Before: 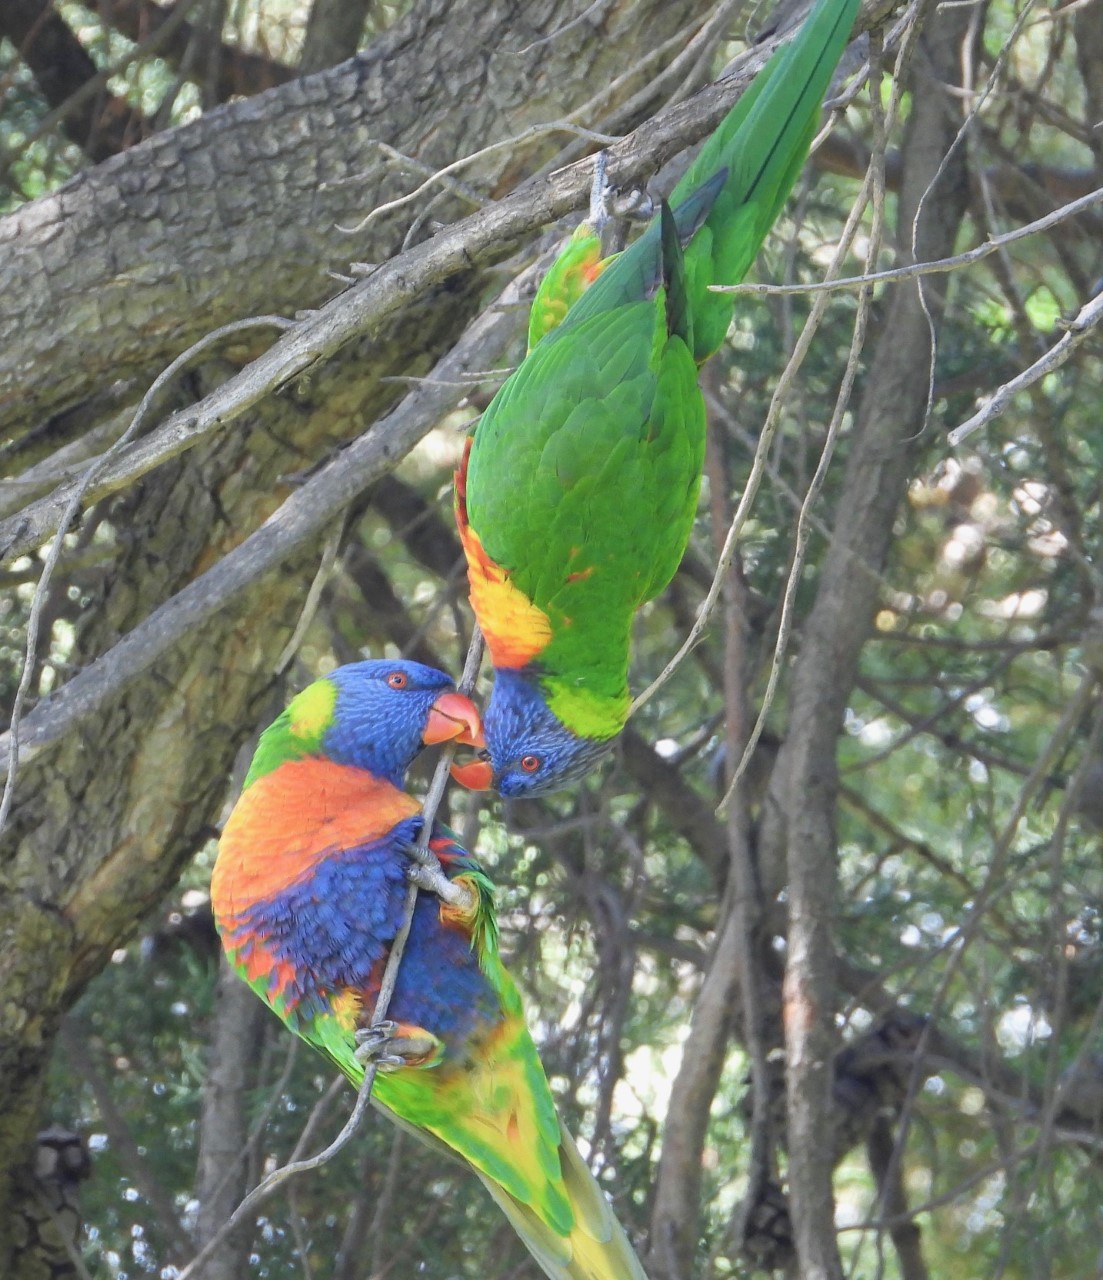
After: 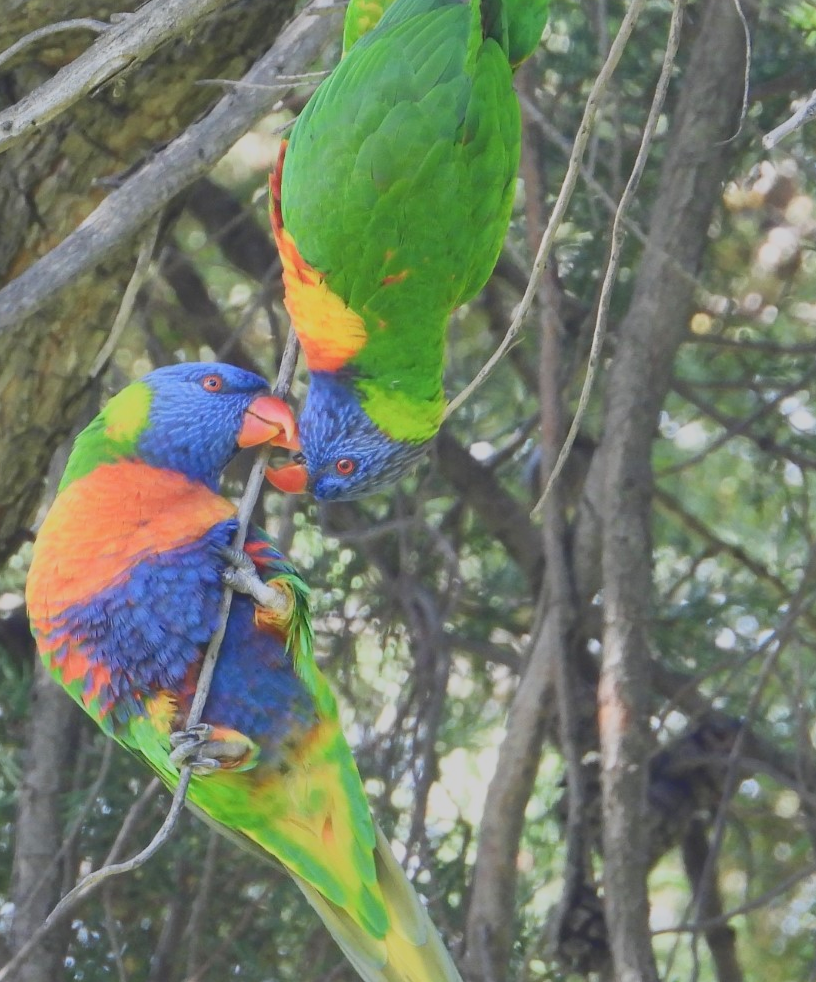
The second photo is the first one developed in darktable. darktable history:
crop: left 16.83%, top 23.227%, right 9.141%
tone curve: curves: ch0 [(0, 0.148) (0.191, 0.225) (0.712, 0.695) (0.864, 0.797) (1, 0.839)], color space Lab, linked channels, preserve colors none
